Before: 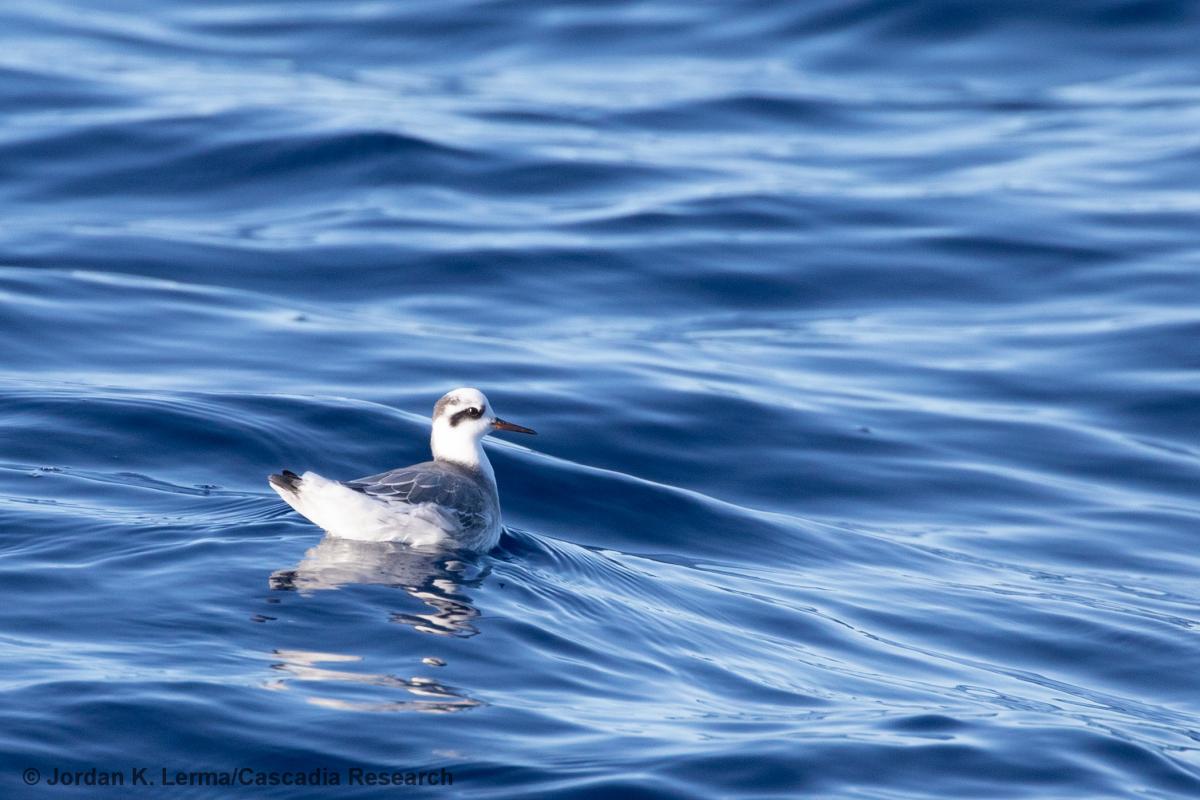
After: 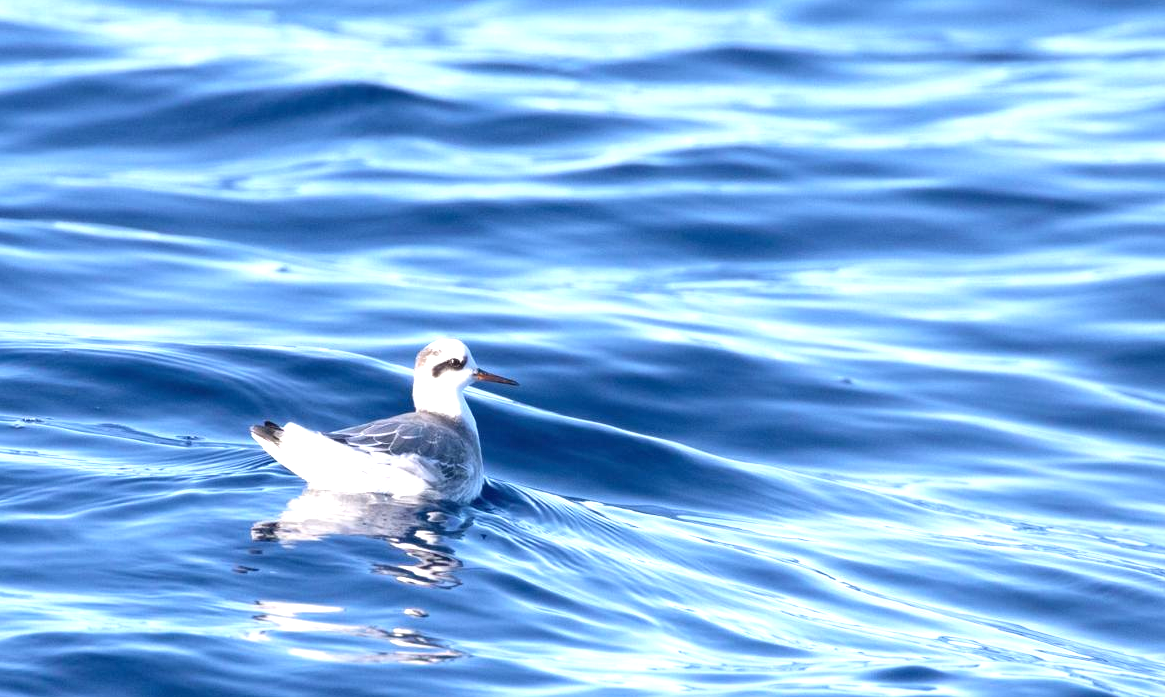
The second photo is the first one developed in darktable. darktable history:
crop: left 1.507%, top 6.147%, right 1.379%, bottom 6.637%
exposure: black level correction 0, exposure 1 EV, compensate exposure bias true, compensate highlight preservation false
